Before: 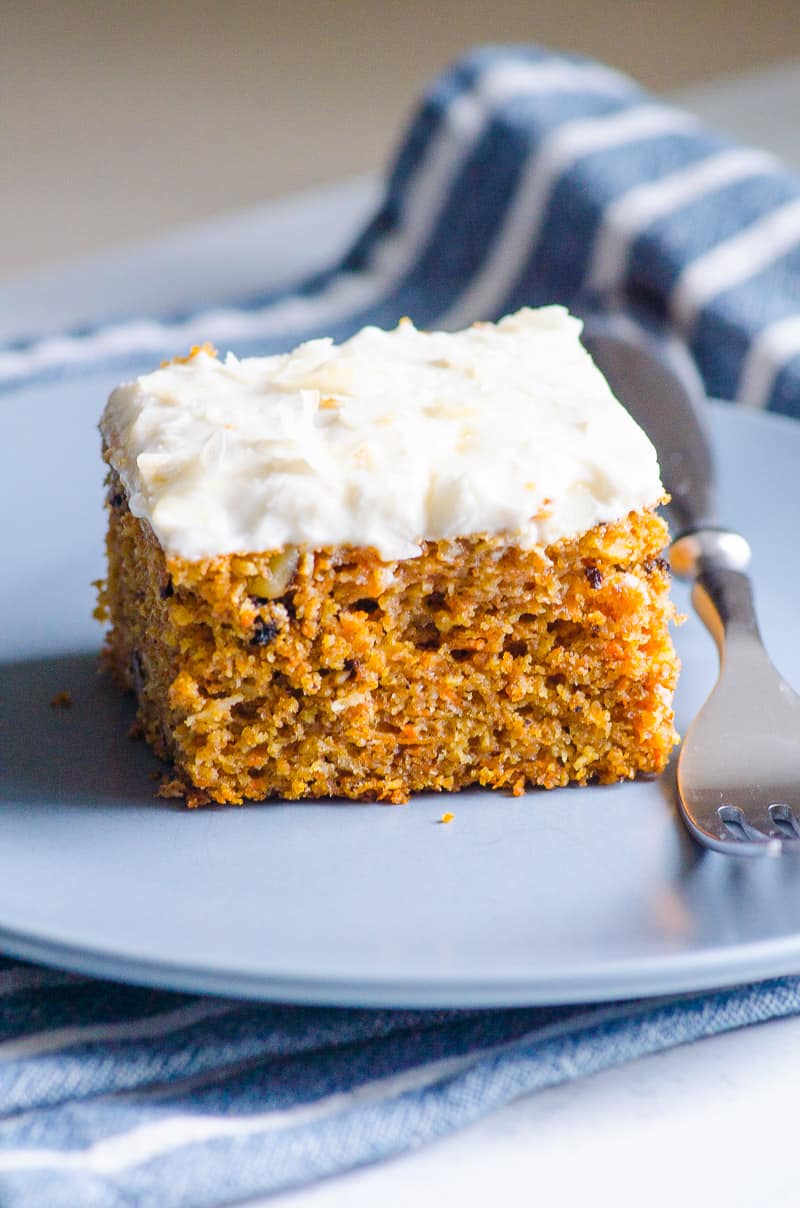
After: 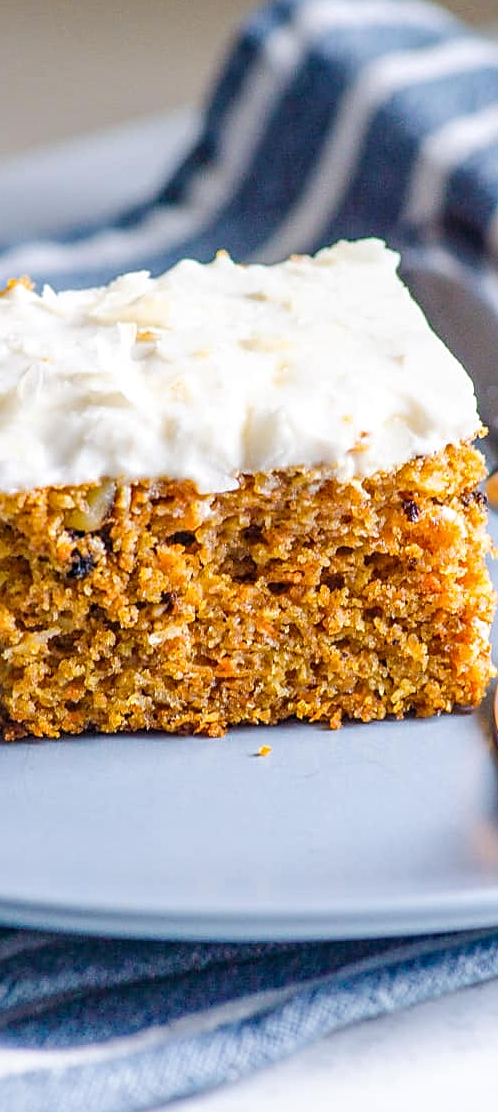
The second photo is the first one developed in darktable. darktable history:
local contrast: on, module defaults
crop and rotate: left 22.918%, top 5.629%, right 14.711%, bottom 2.247%
sharpen: on, module defaults
